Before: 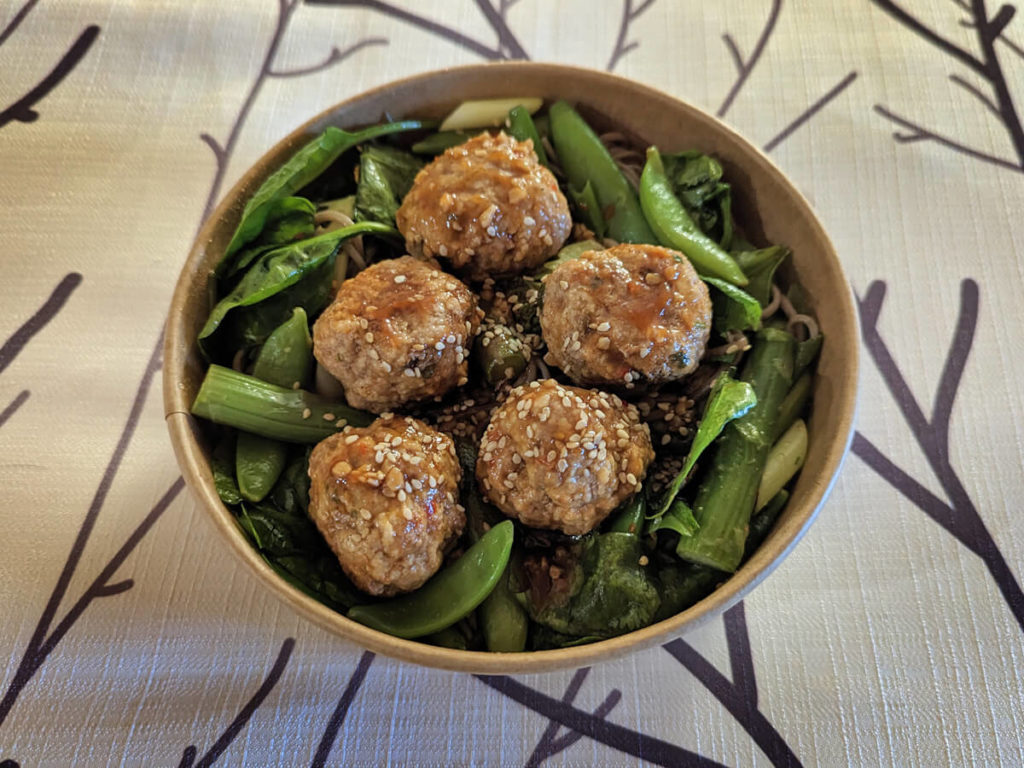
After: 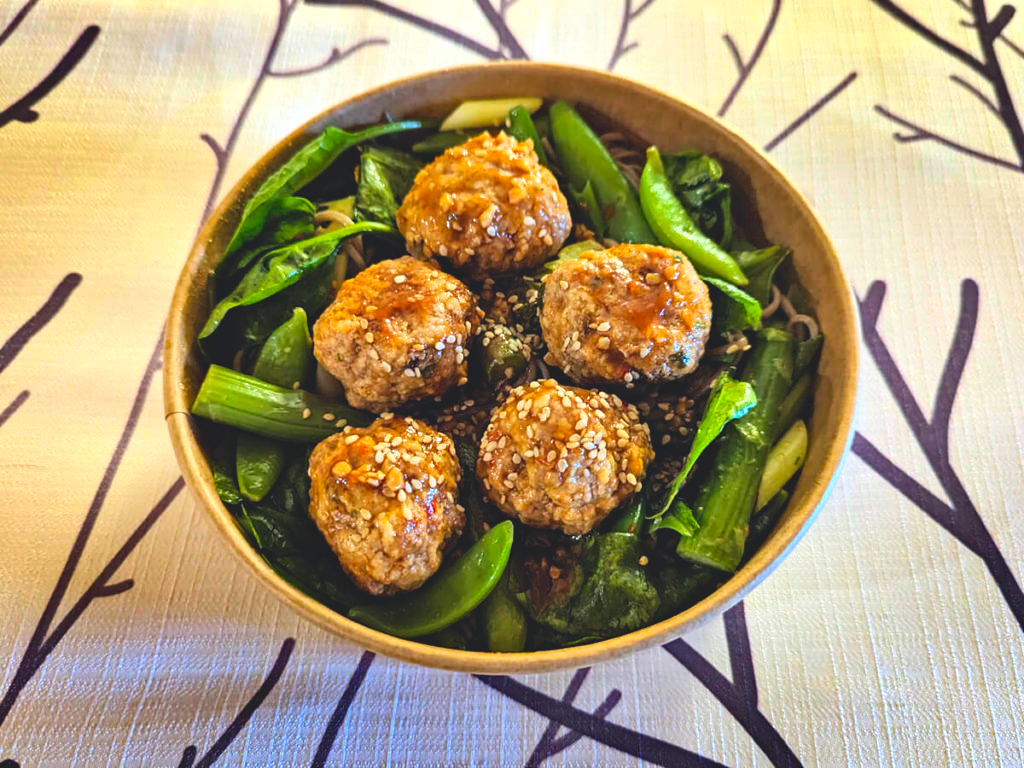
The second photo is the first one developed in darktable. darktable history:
color balance rgb: shadows lift › chroma 1.812%, shadows lift › hue 263.26°, global offset › luminance 1.506%, perceptual saturation grading › global saturation 25.033%, perceptual brilliance grading › global brilliance 11.006%
haze removal: strength 0.293, distance 0.248
contrast brightness saturation: contrast 0.234, brightness 0.101, saturation 0.287
